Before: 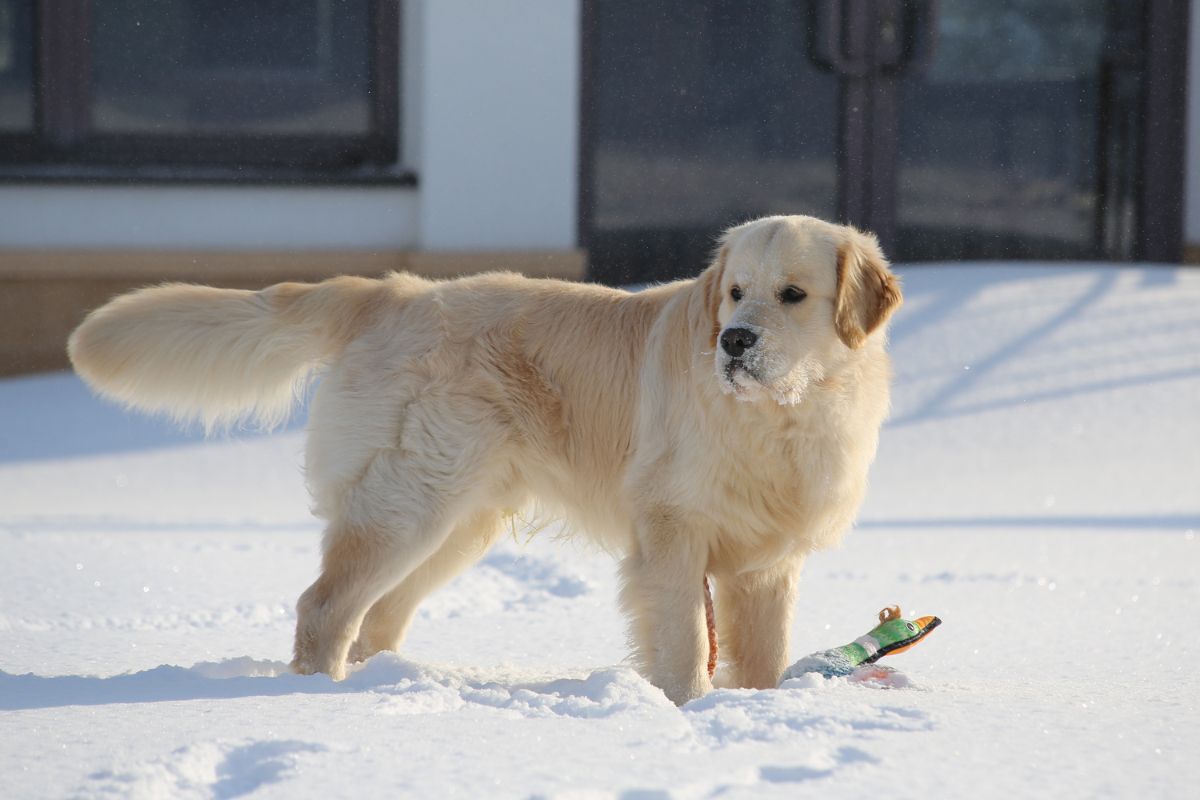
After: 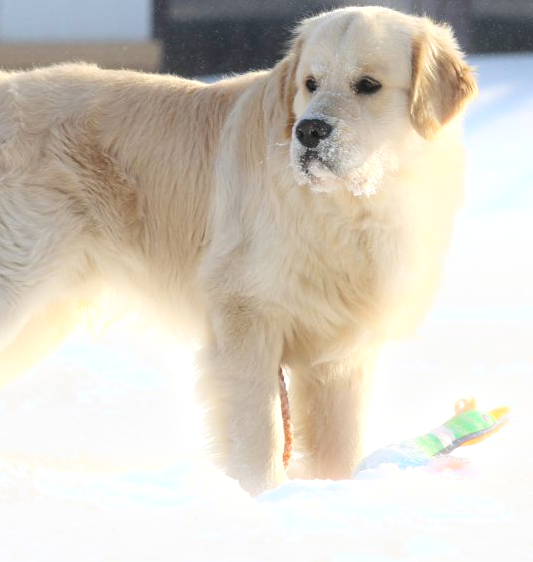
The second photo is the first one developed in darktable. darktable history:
color zones: curves: ch1 [(0.113, 0.438) (0.75, 0.5)]; ch2 [(0.12, 0.526) (0.75, 0.5)]
exposure: exposure 0.661 EV, compensate highlight preservation false
crop: left 35.432%, top 26.233%, right 20.145%, bottom 3.432%
bloom: size 5%, threshold 95%, strength 15%
